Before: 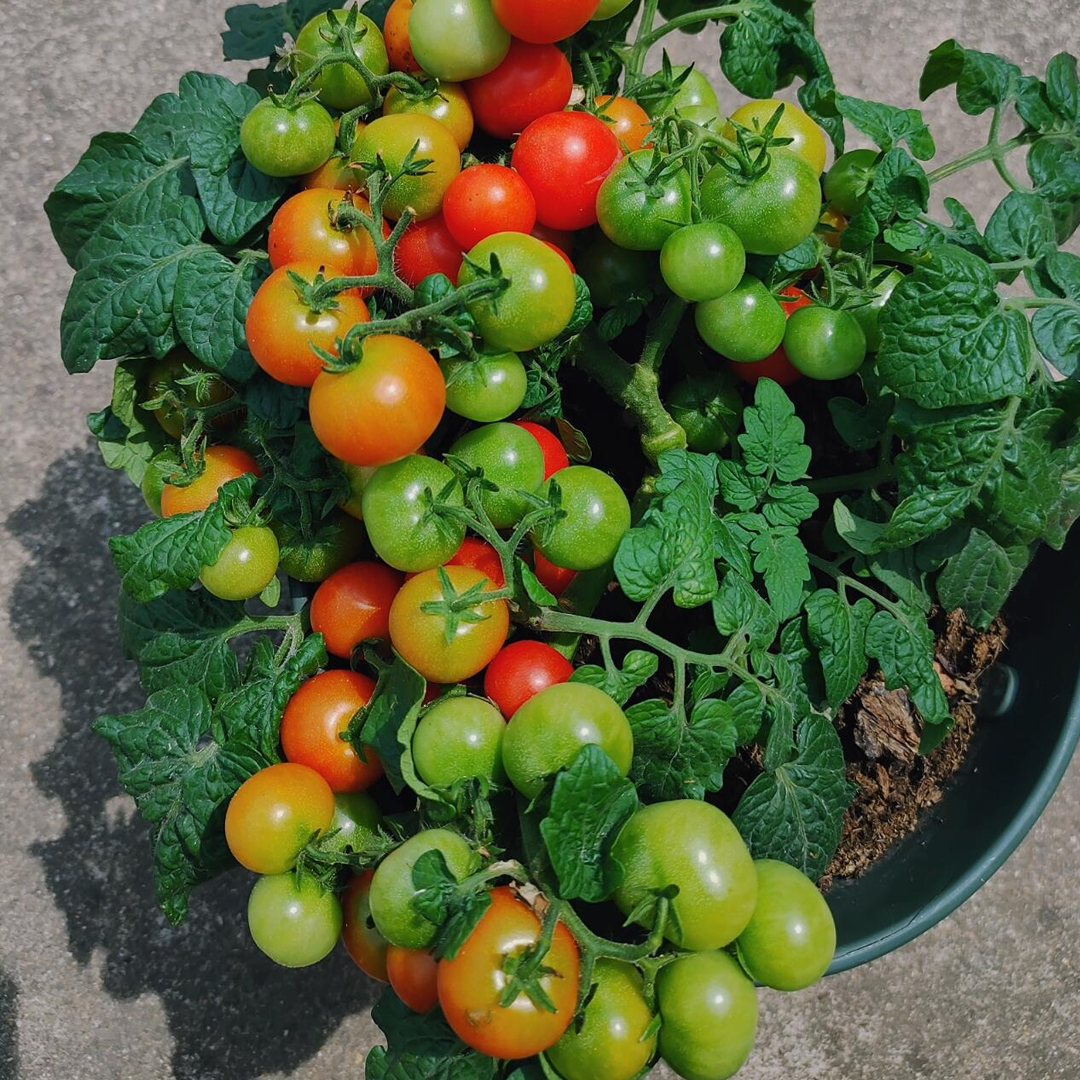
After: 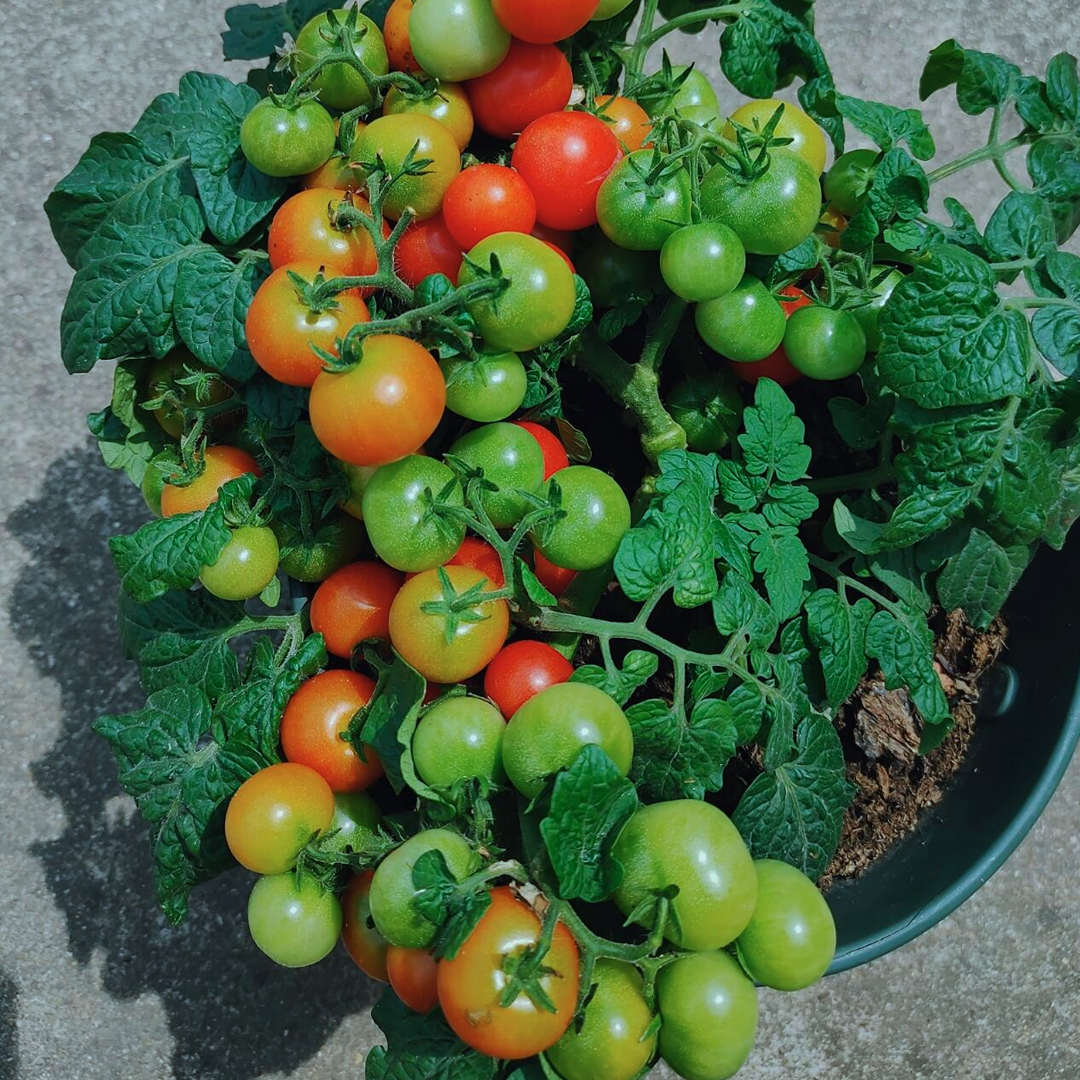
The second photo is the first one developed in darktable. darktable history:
color correction: highlights a* -10.18, highlights b* -9.75
